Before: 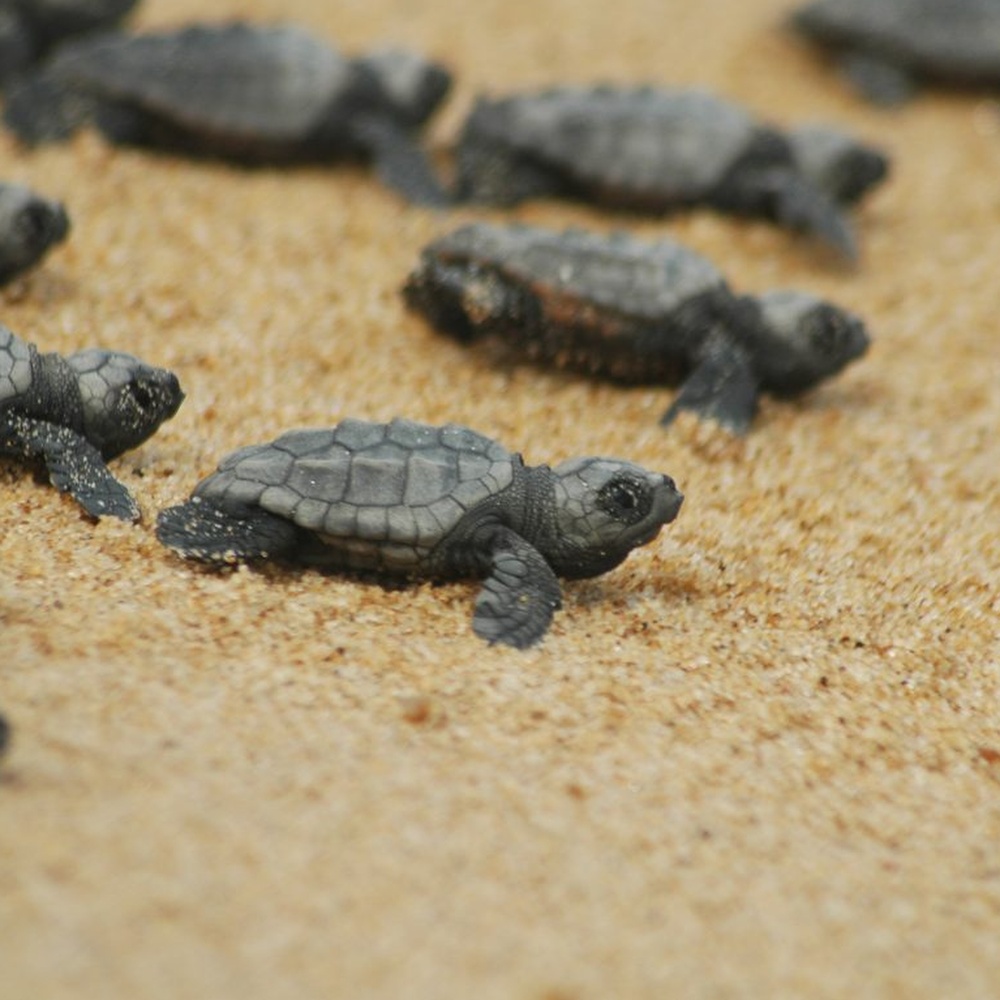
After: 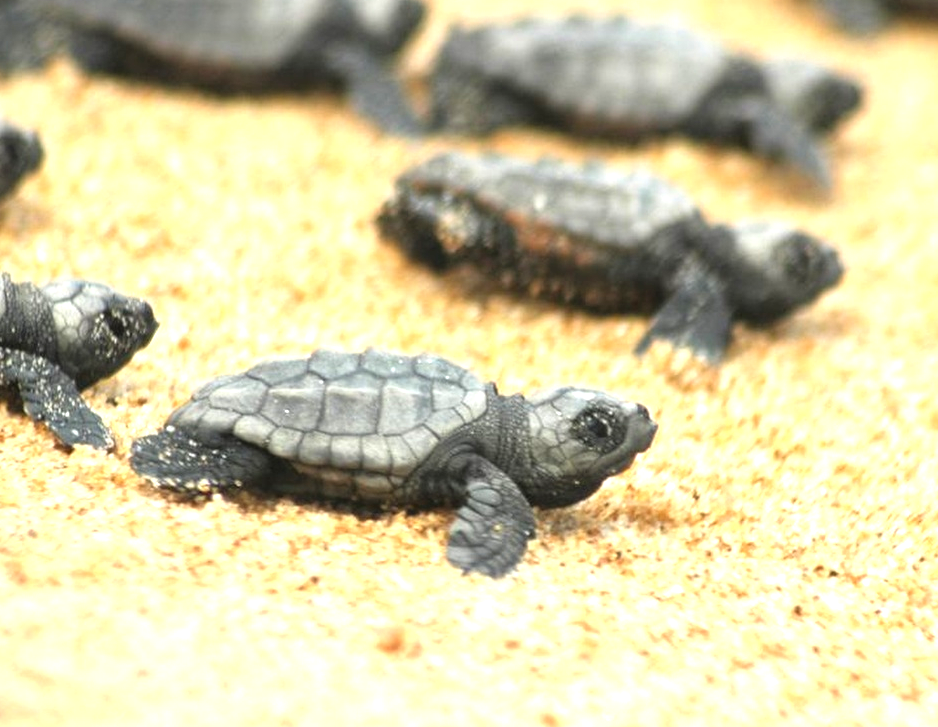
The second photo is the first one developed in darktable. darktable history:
exposure: black level correction 0, exposure 1 EV, compensate highlight preservation false
tone equalizer: -8 EV -0.418 EV, -7 EV -0.383 EV, -6 EV -0.326 EV, -5 EV -0.261 EV, -3 EV 0.24 EV, -2 EV 0.337 EV, -1 EV 0.406 EV, +0 EV 0.437 EV, luminance estimator HSV value / RGB max
crop: left 2.673%, top 7.154%, right 3.432%, bottom 20.144%
